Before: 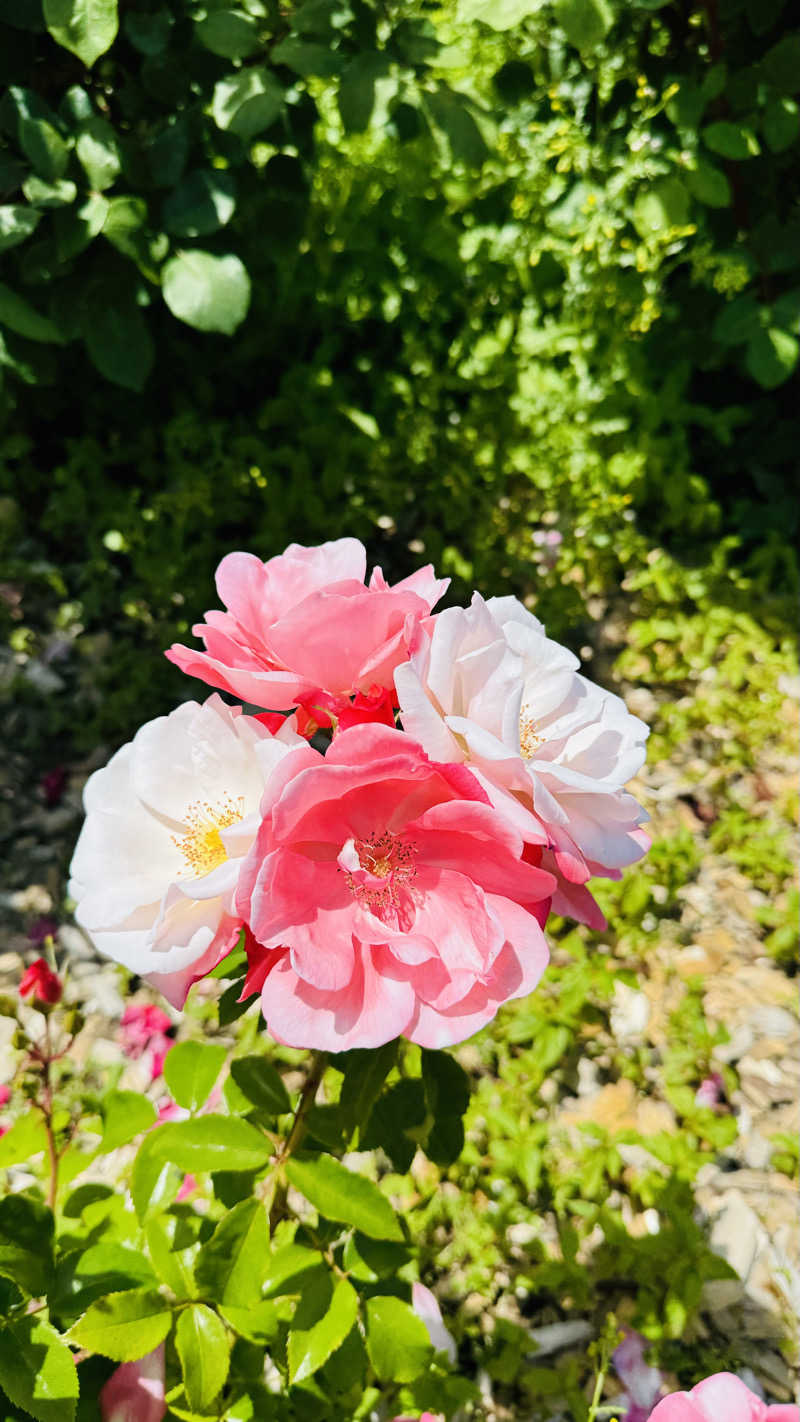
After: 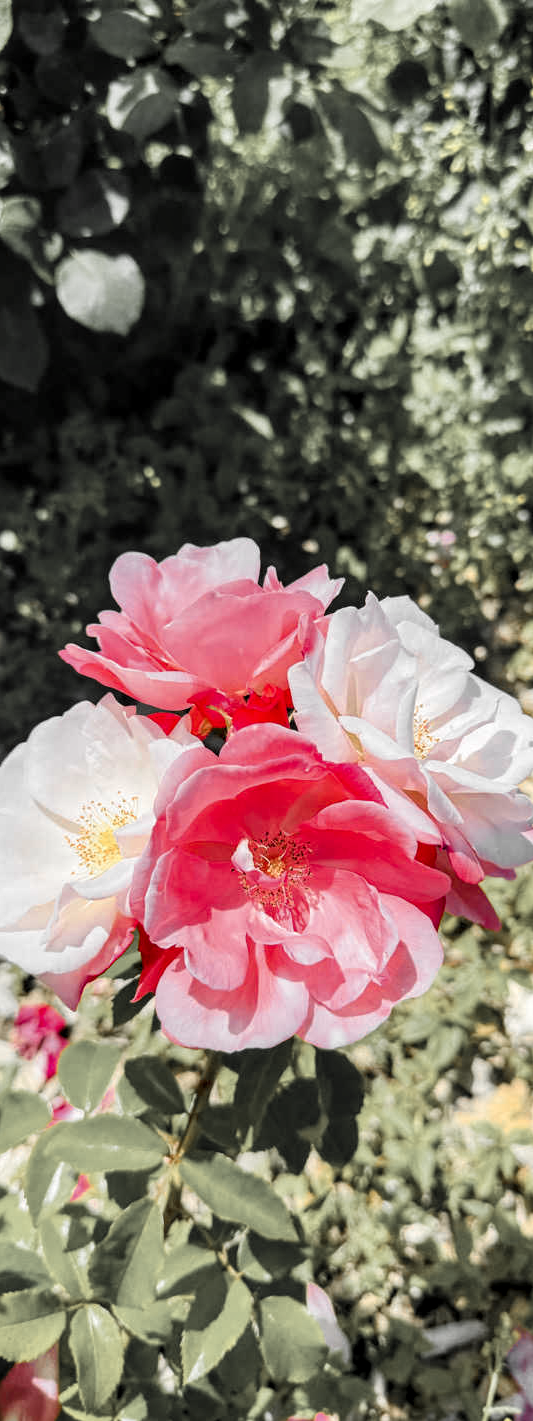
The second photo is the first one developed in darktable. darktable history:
color zones: curves: ch0 [(0, 0.447) (0.184, 0.543) (0.323, 0.476) (0.429, 0.445) (0.571, 0.443) (0.714, 0.451) (0.857, 0.452) (1, 0.447)]; ch1 [(0, 0.464) (0.176, 0.46) (0.287, 0.177) (0.429, 0.002) (0.571, 0) (0.714, 0) (0.857, 0) (1, 0.464)]
local contrast: detail 130%
crop and rotate: left 13.401%, right 19.886%
